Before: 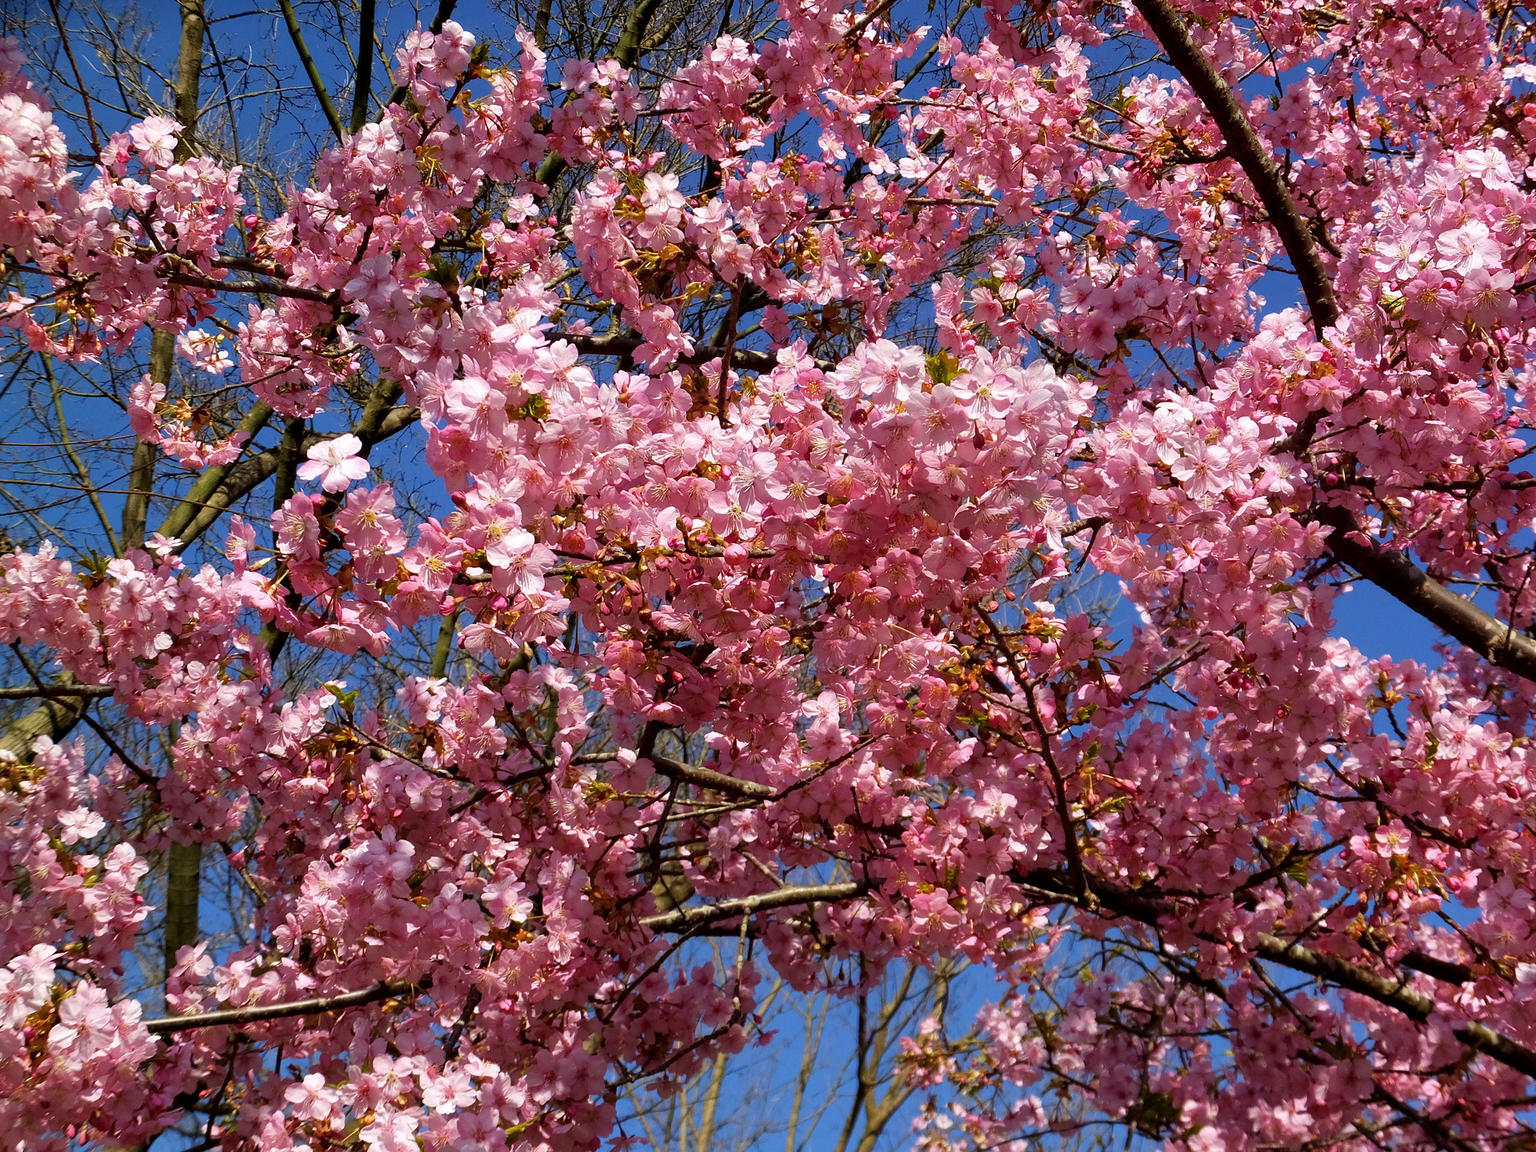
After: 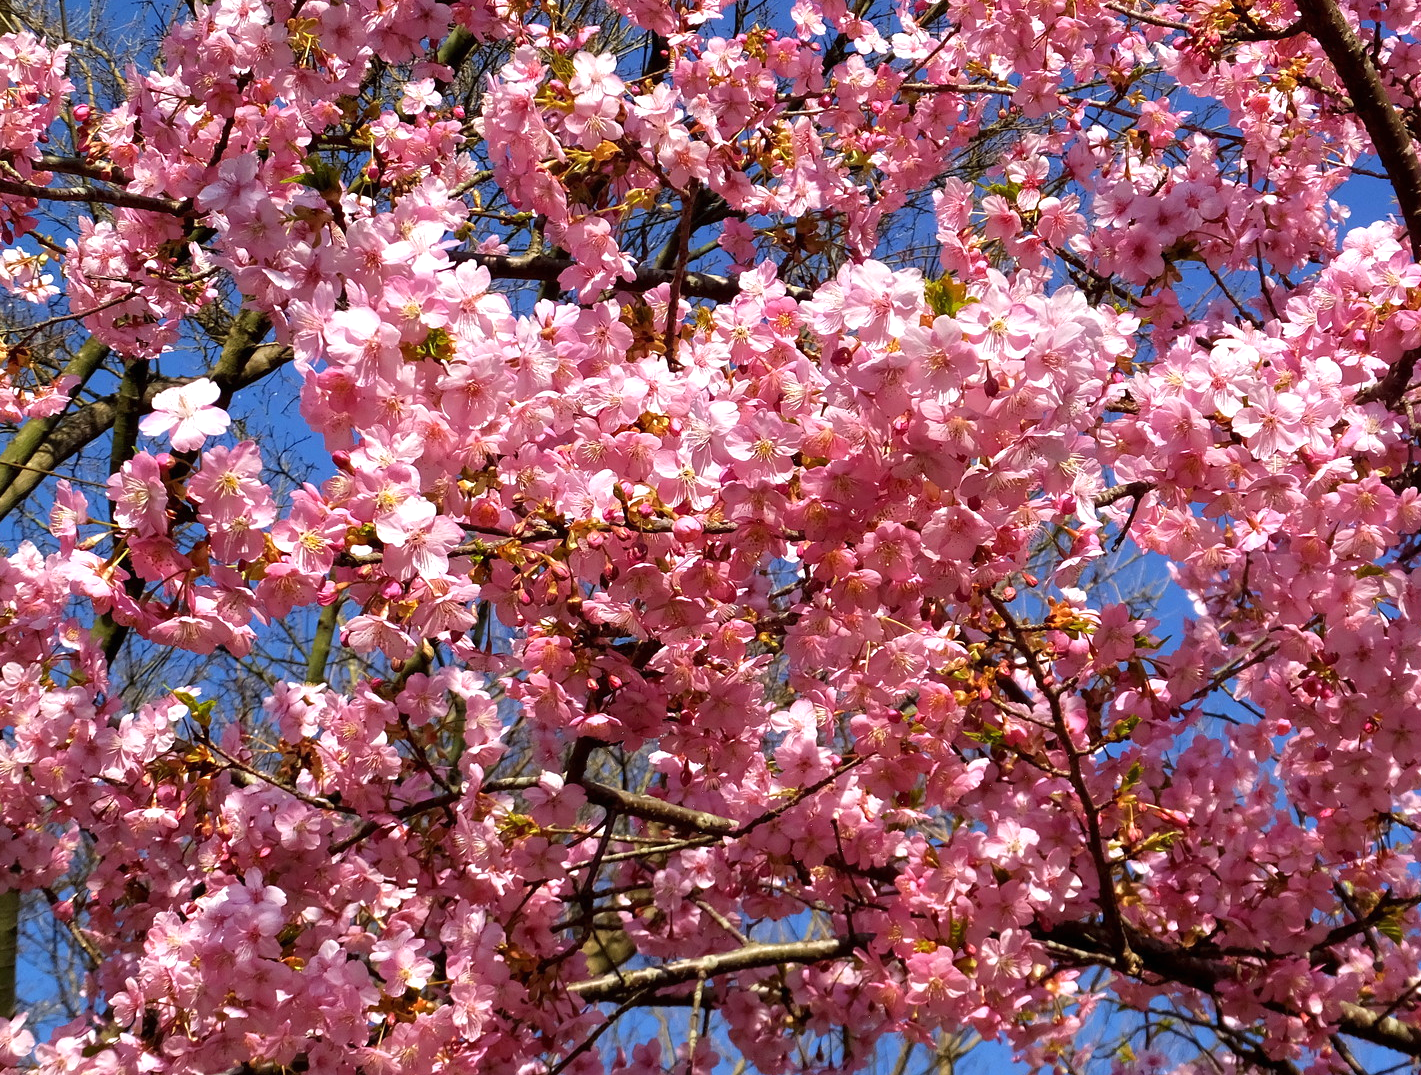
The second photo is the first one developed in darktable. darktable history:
exposure: black level correction 0, exposure 0.398 EV, compensate highlight preservation false
crop and rotate: left 12.094%, top 11.416%, right 13.86%, bottom 13.905%
